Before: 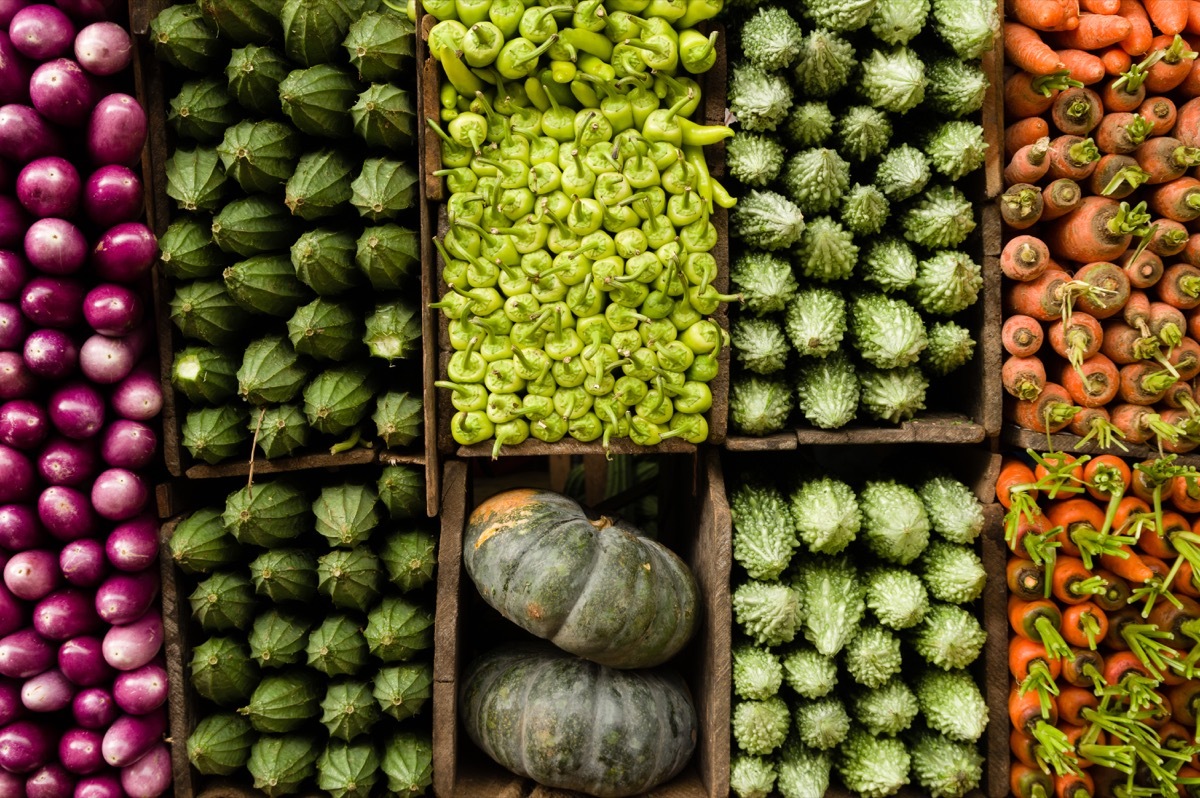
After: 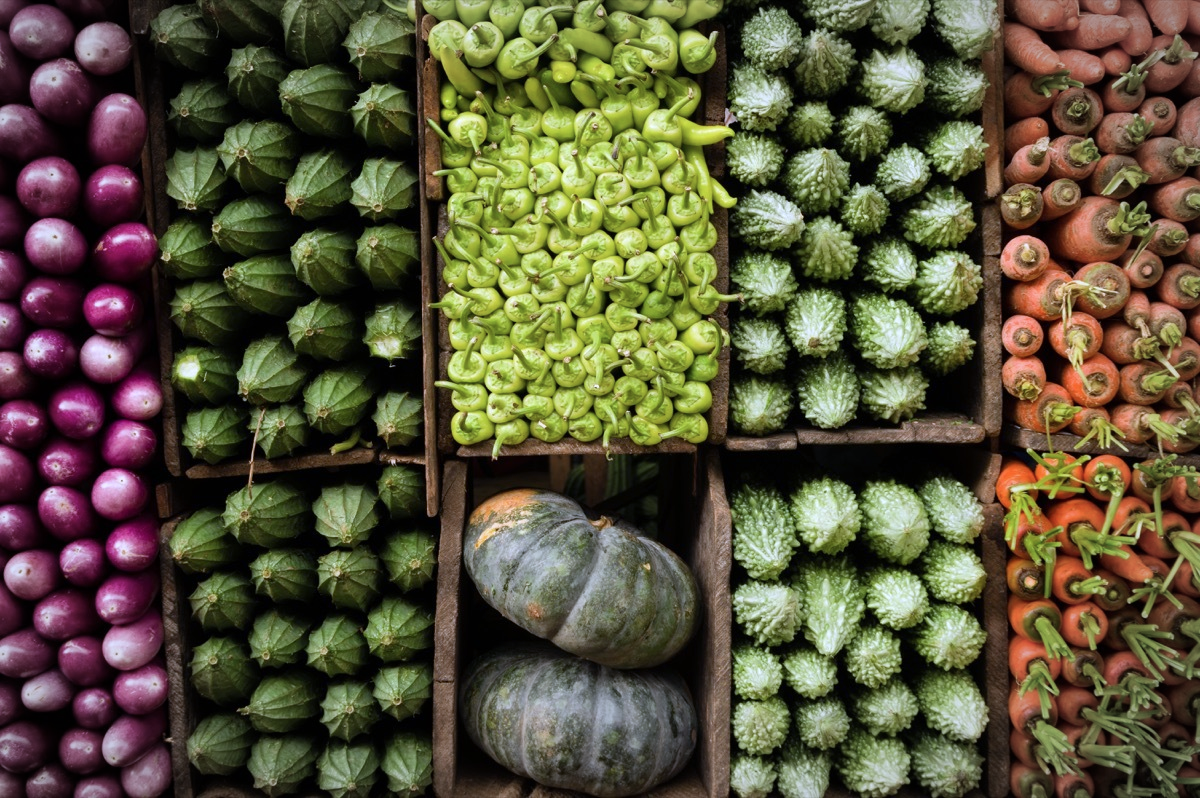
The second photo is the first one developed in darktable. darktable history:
vignetting: automatic ratio true
color calibration: illuminant as shot in camera, x 0.377, y 0.392, temperature 4169.3 K, saturation algorithm version 1 (2020)
